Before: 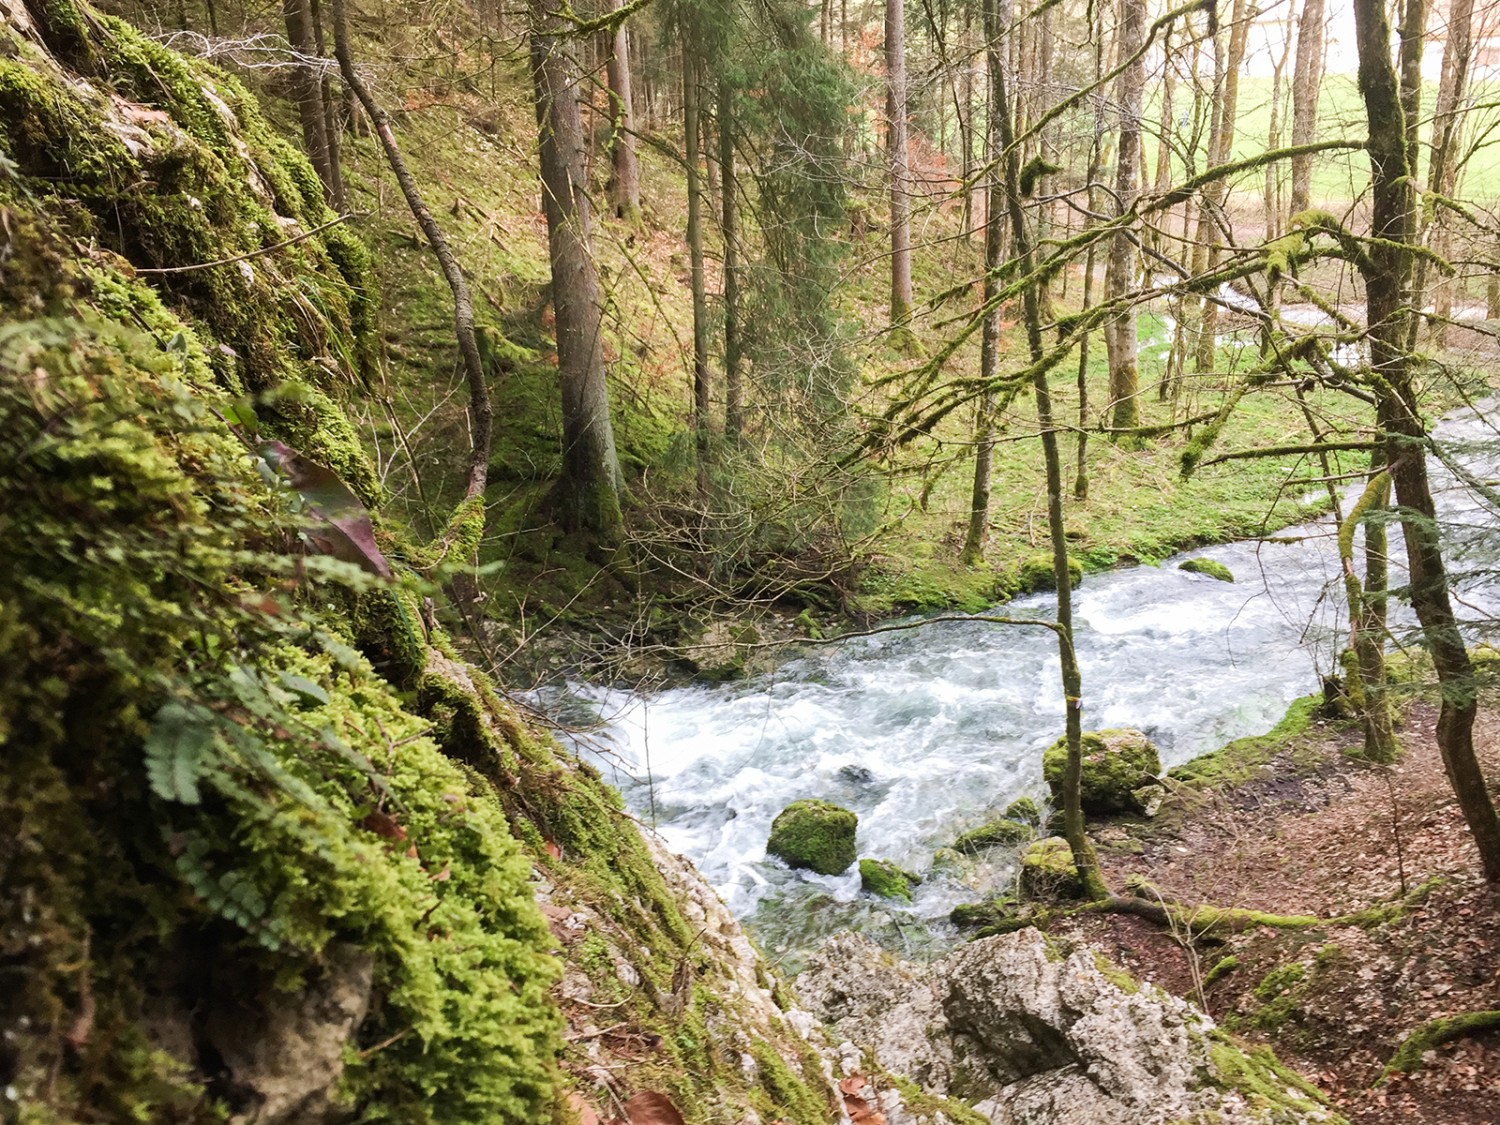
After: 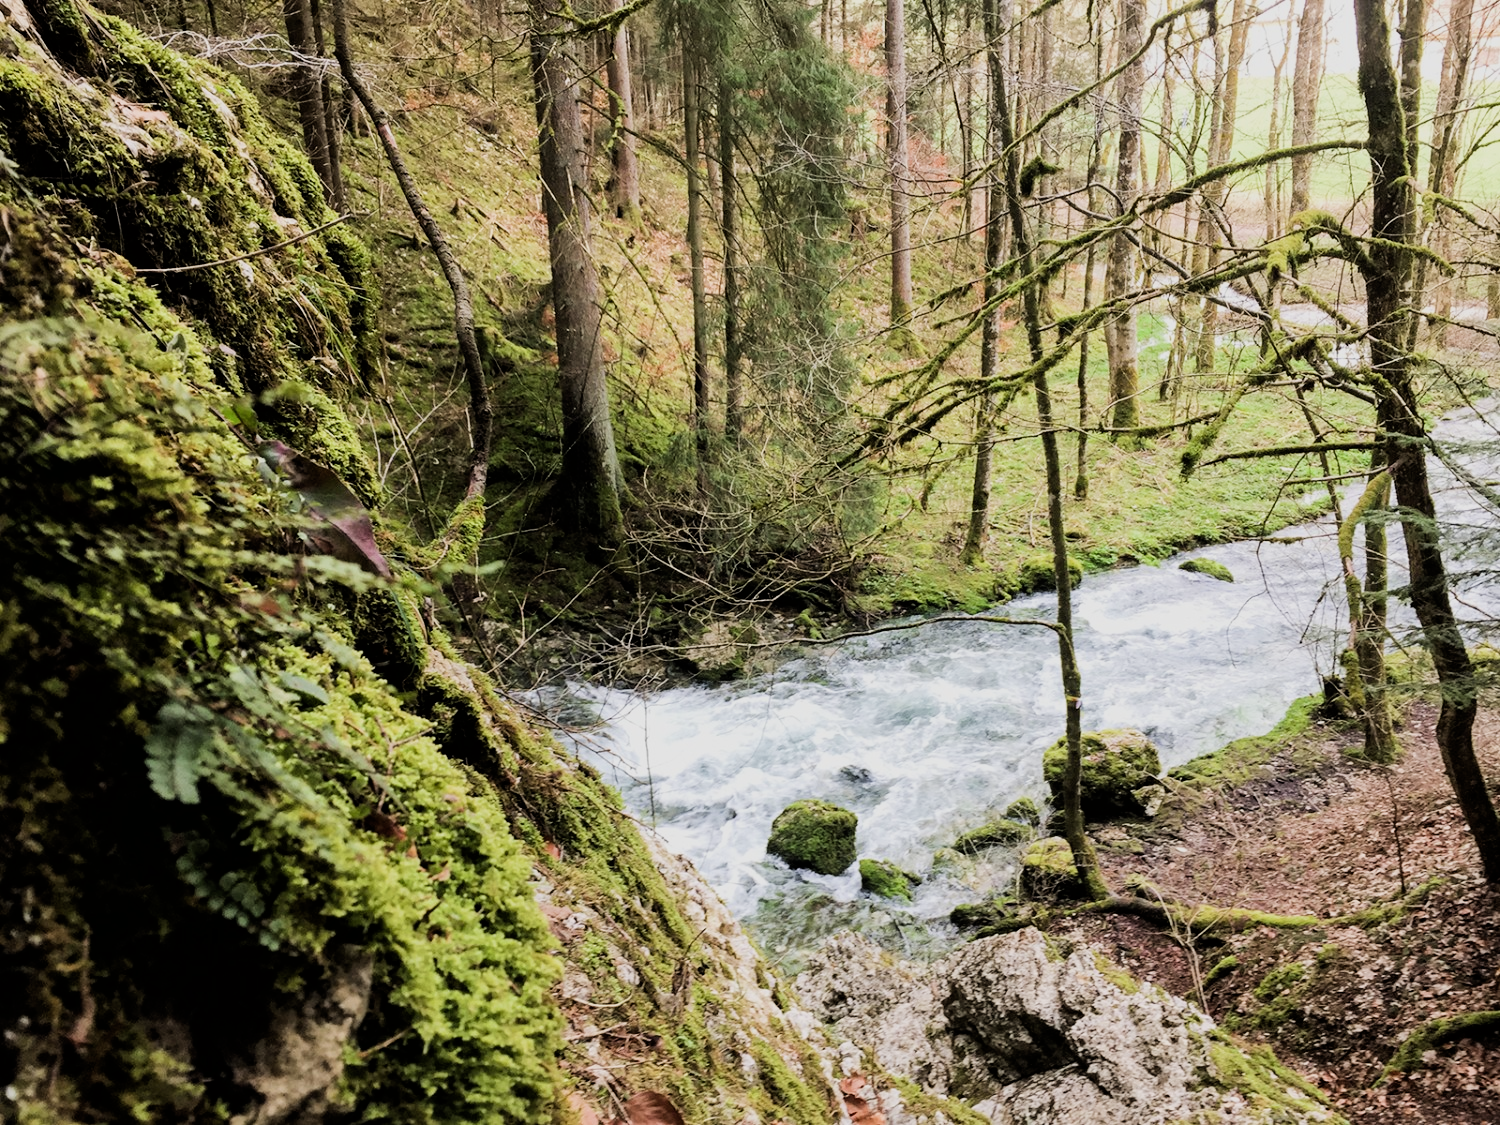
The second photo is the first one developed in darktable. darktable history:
filmic rgb: black relative exposure -5 EV, hardness 2.88, contrast 1.3, highlights saturation mix -30%
white balance: red 1, blue 1
